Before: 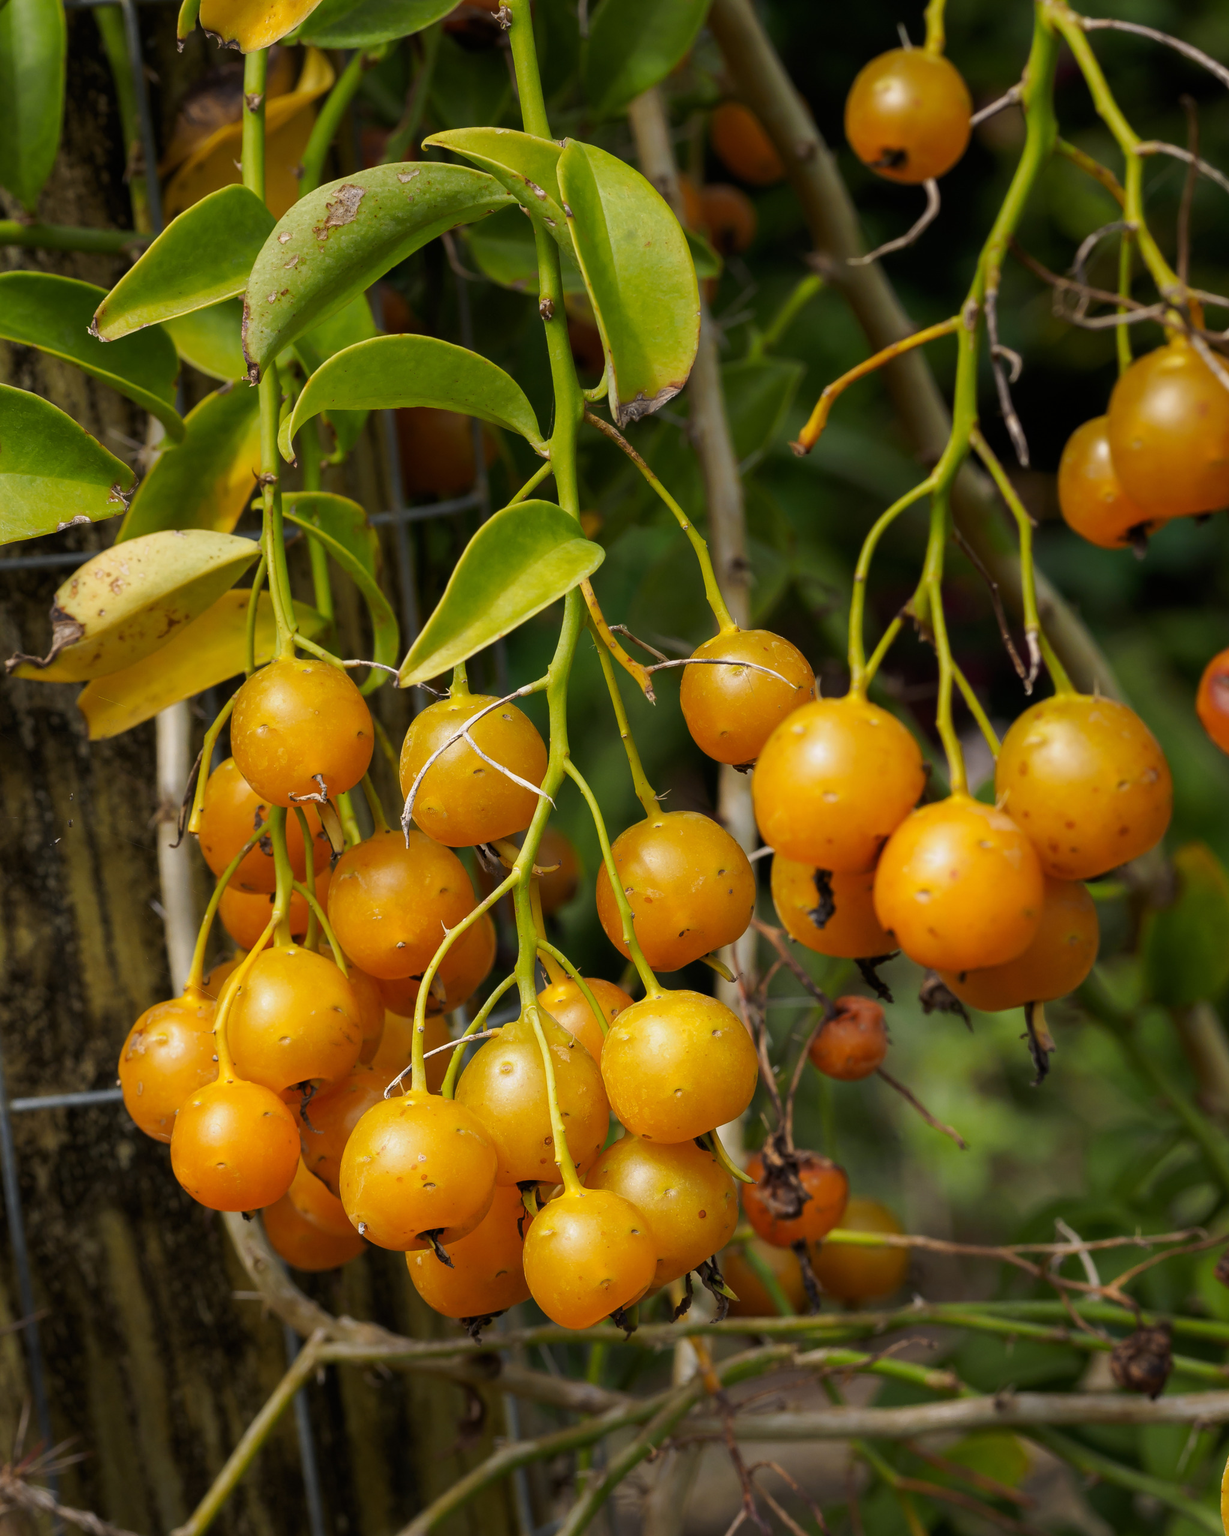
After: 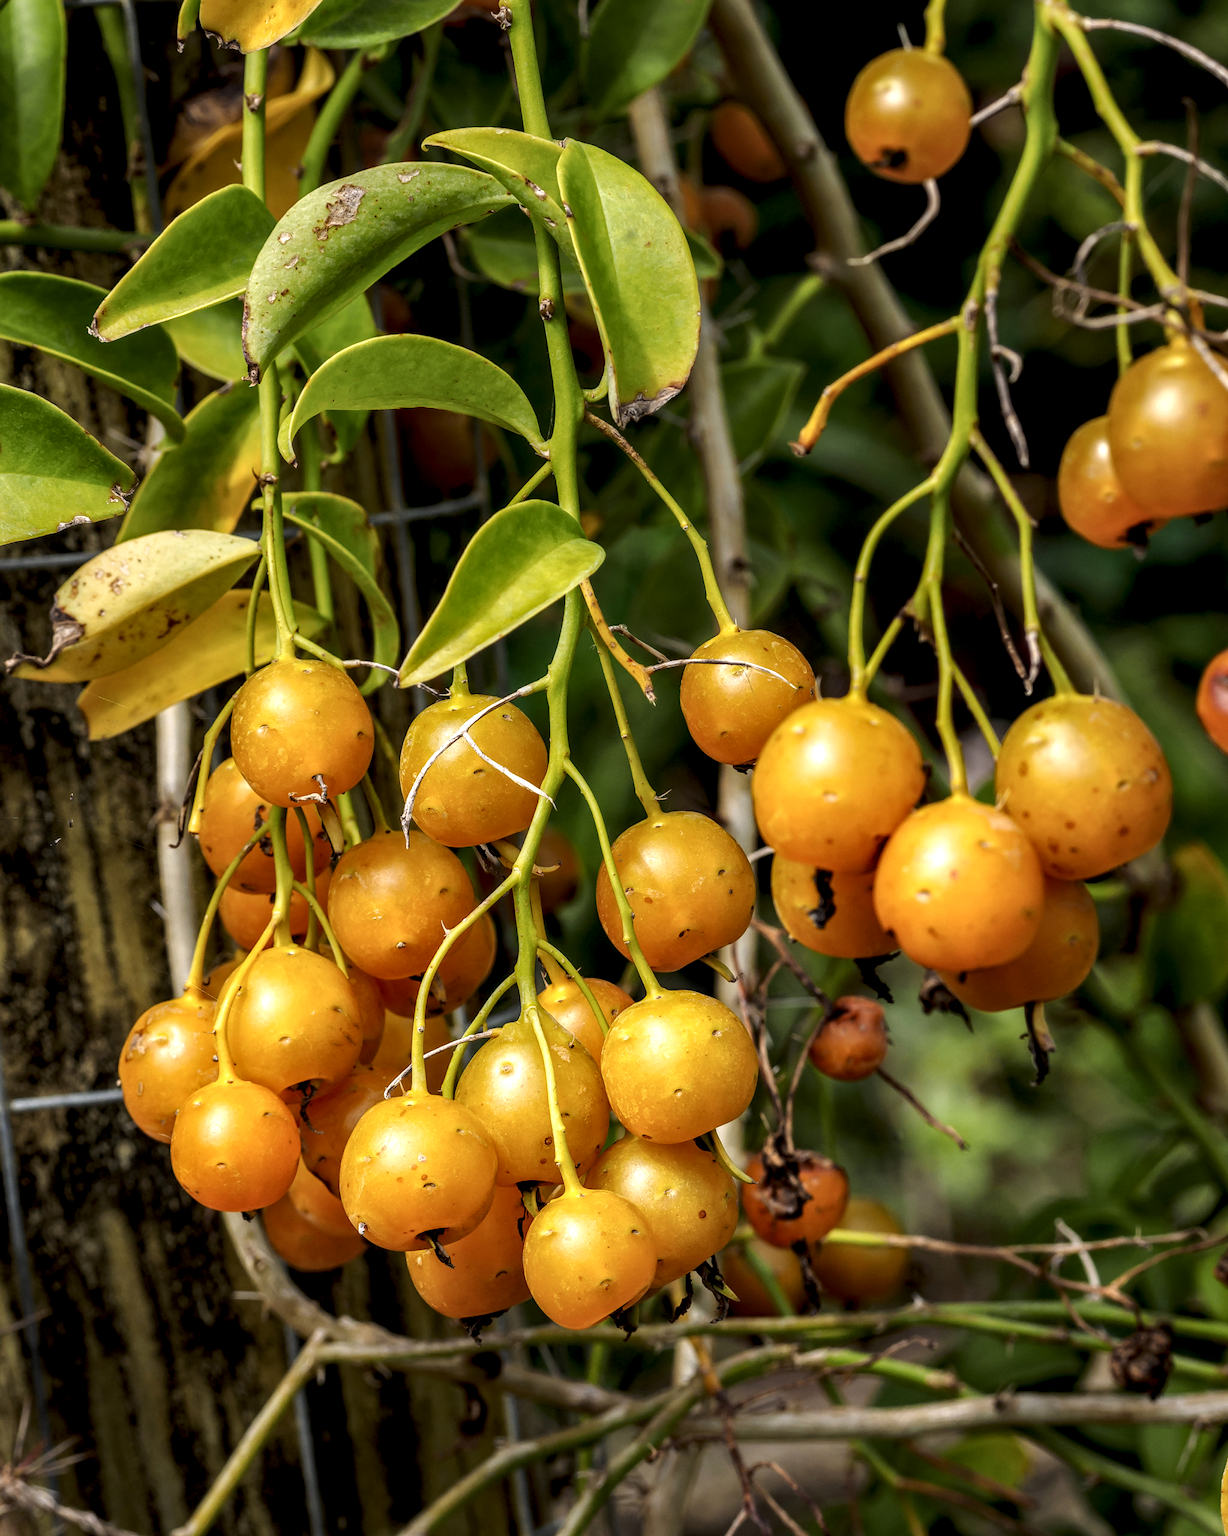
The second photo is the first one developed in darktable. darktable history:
tone equalizer: on, module defaults
local contrast: highlights 0%, shadows 0%, detail 182%
